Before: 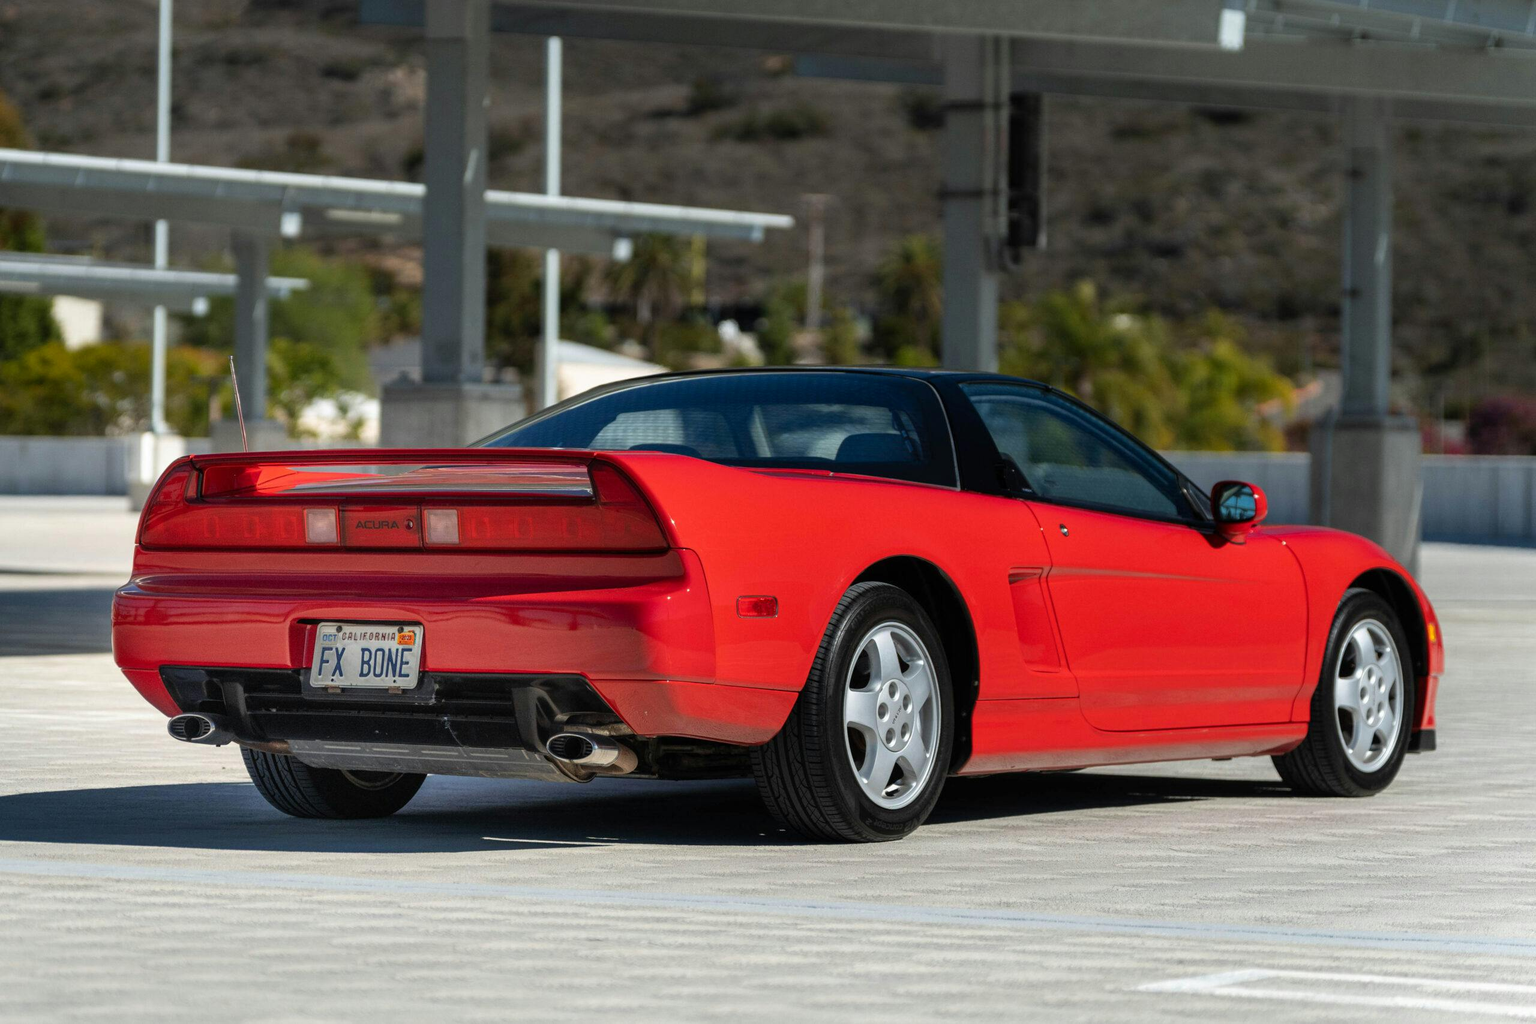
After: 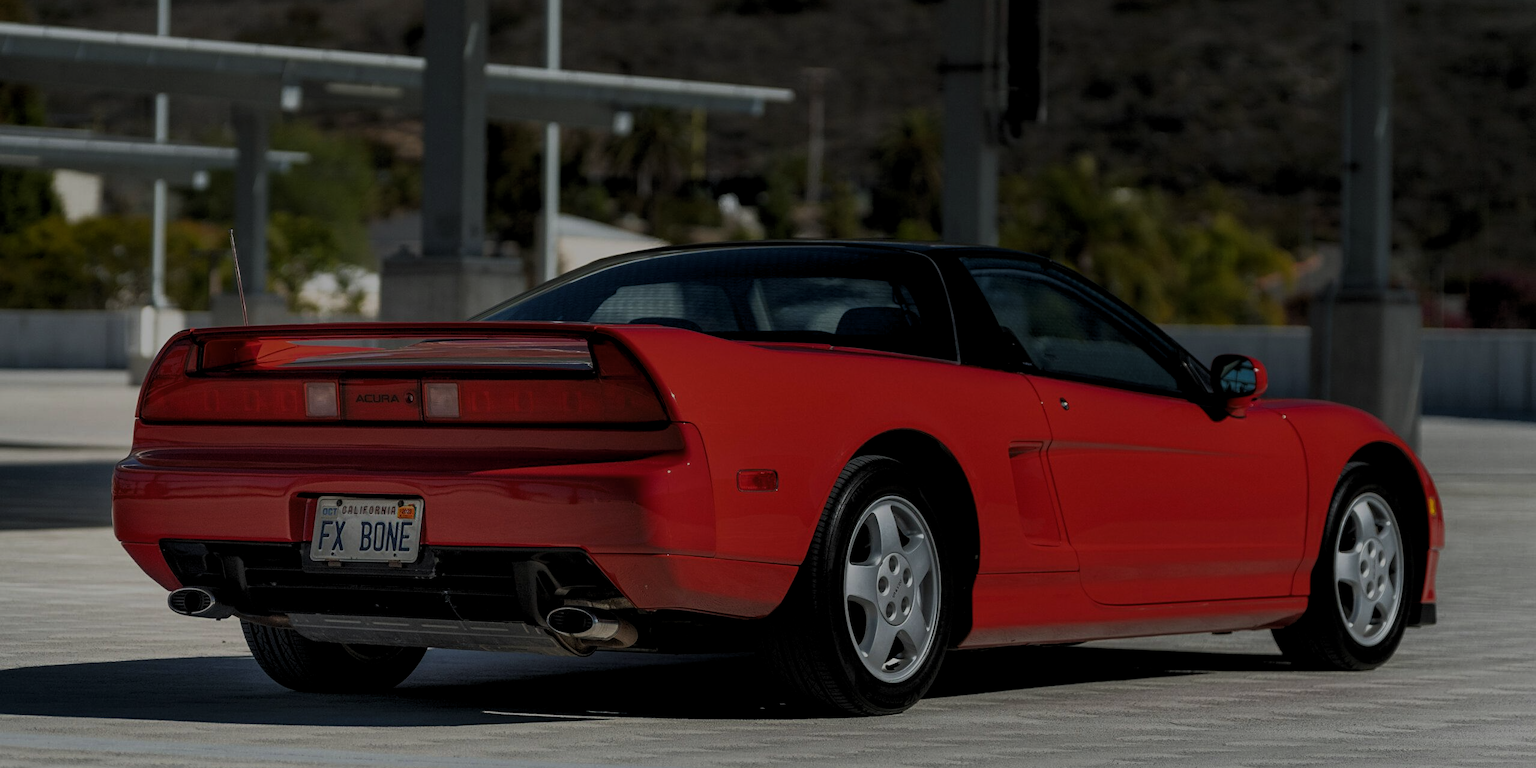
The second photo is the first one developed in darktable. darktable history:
sharpen: amount 0.203
crop and rotate: top 12.387%, bottom 12.566%
tone equalizer: -8 EV -1.99 EV, -7 EV -1.99 EV, -6 EV -1.97 EV, -5 EV -1.96 EV, -4 EV -1.96 EV, -3 EV -2 EV, -2 EV -2 EV, -1 EV -1.61 EV, +0 EV -1.97 EV, edges refinement/feathering 500, mask exposure compensation -1.57 EV, preserve details no
exposure: exposure 0.201 EV, compensate highlight preservation false
levels: levels [0.031, 0.5, 0.969]
